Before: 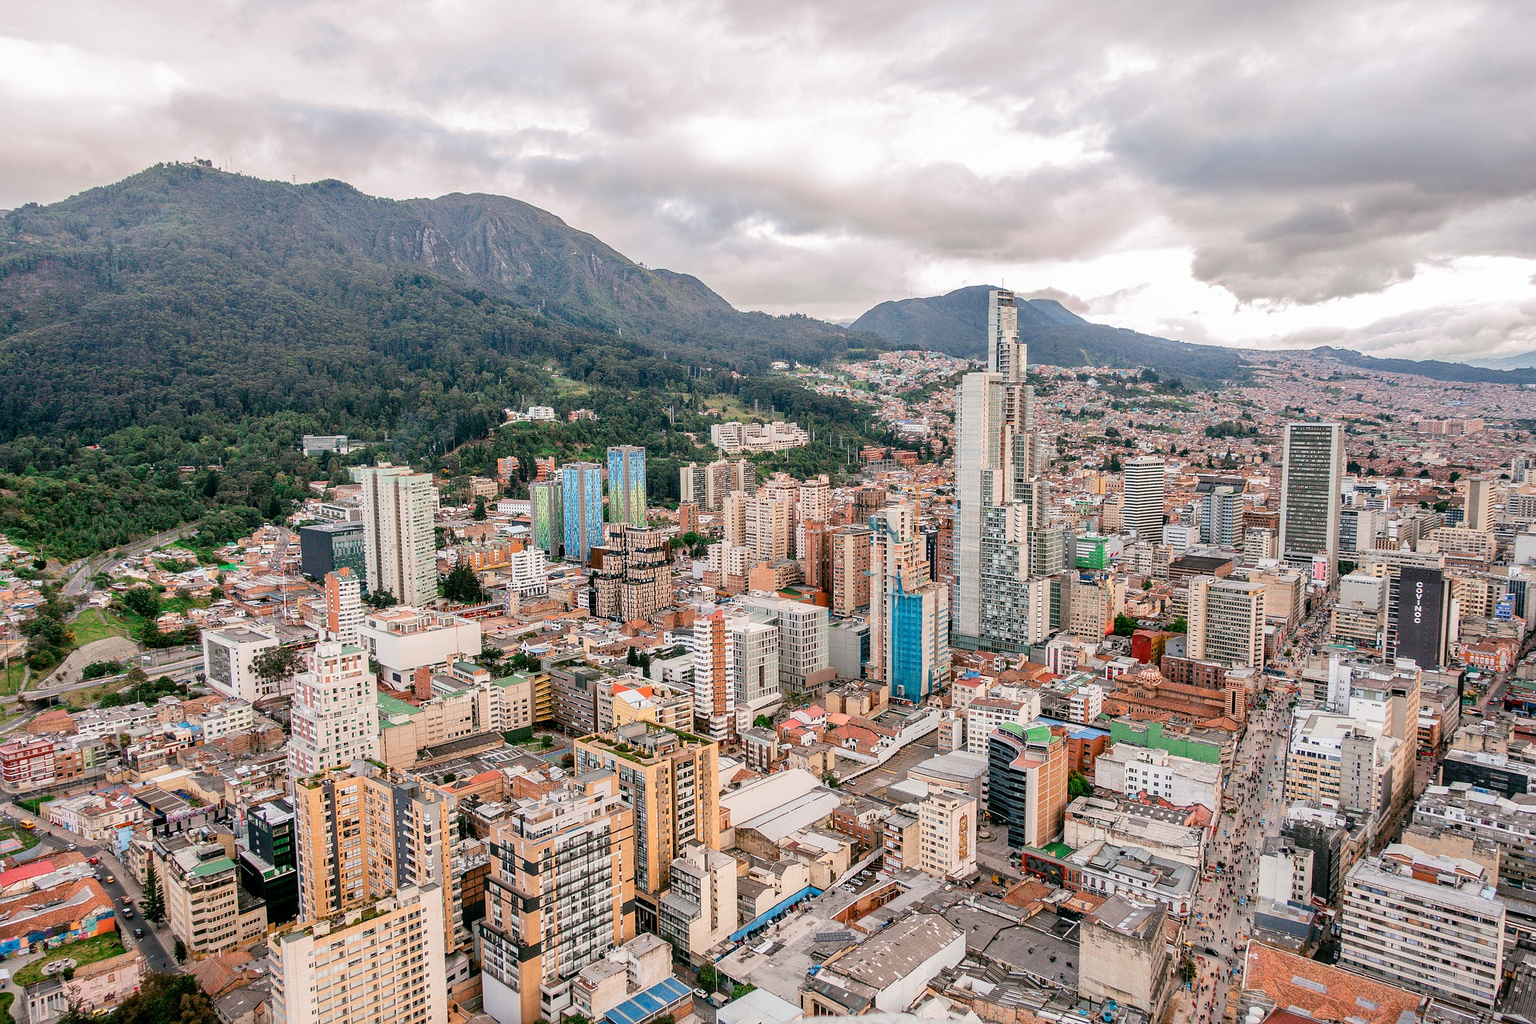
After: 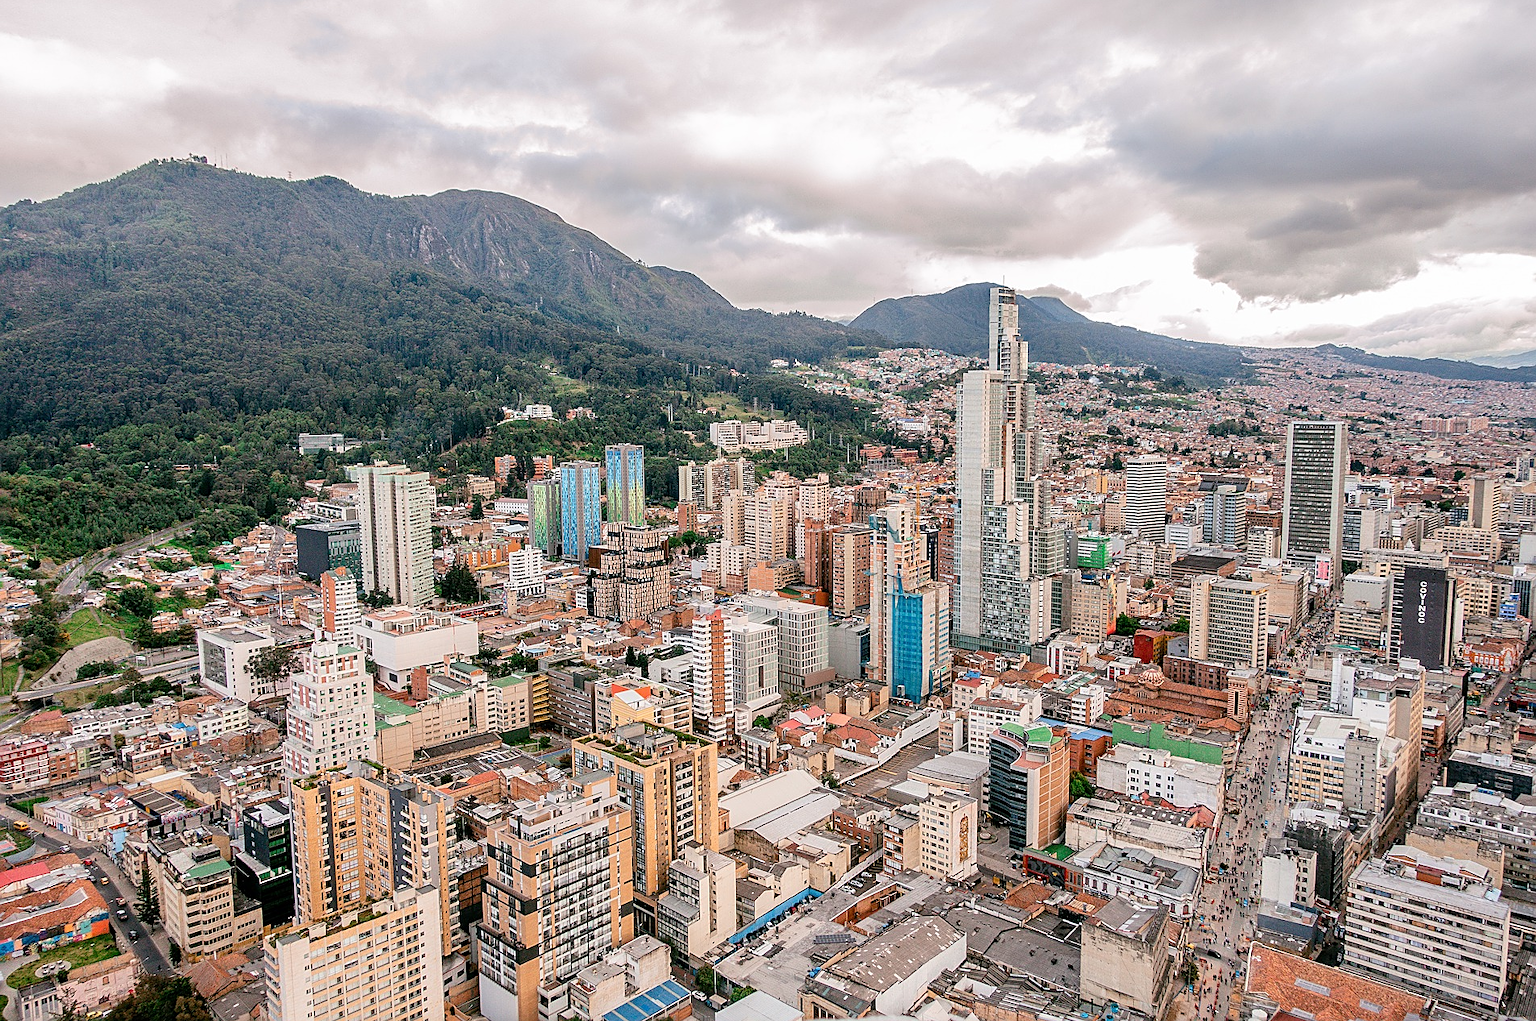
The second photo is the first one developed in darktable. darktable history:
sharpen: on, module defaults
crop: left 0.434%, top 0.485%, right 0.244%, bottom 0.386%
